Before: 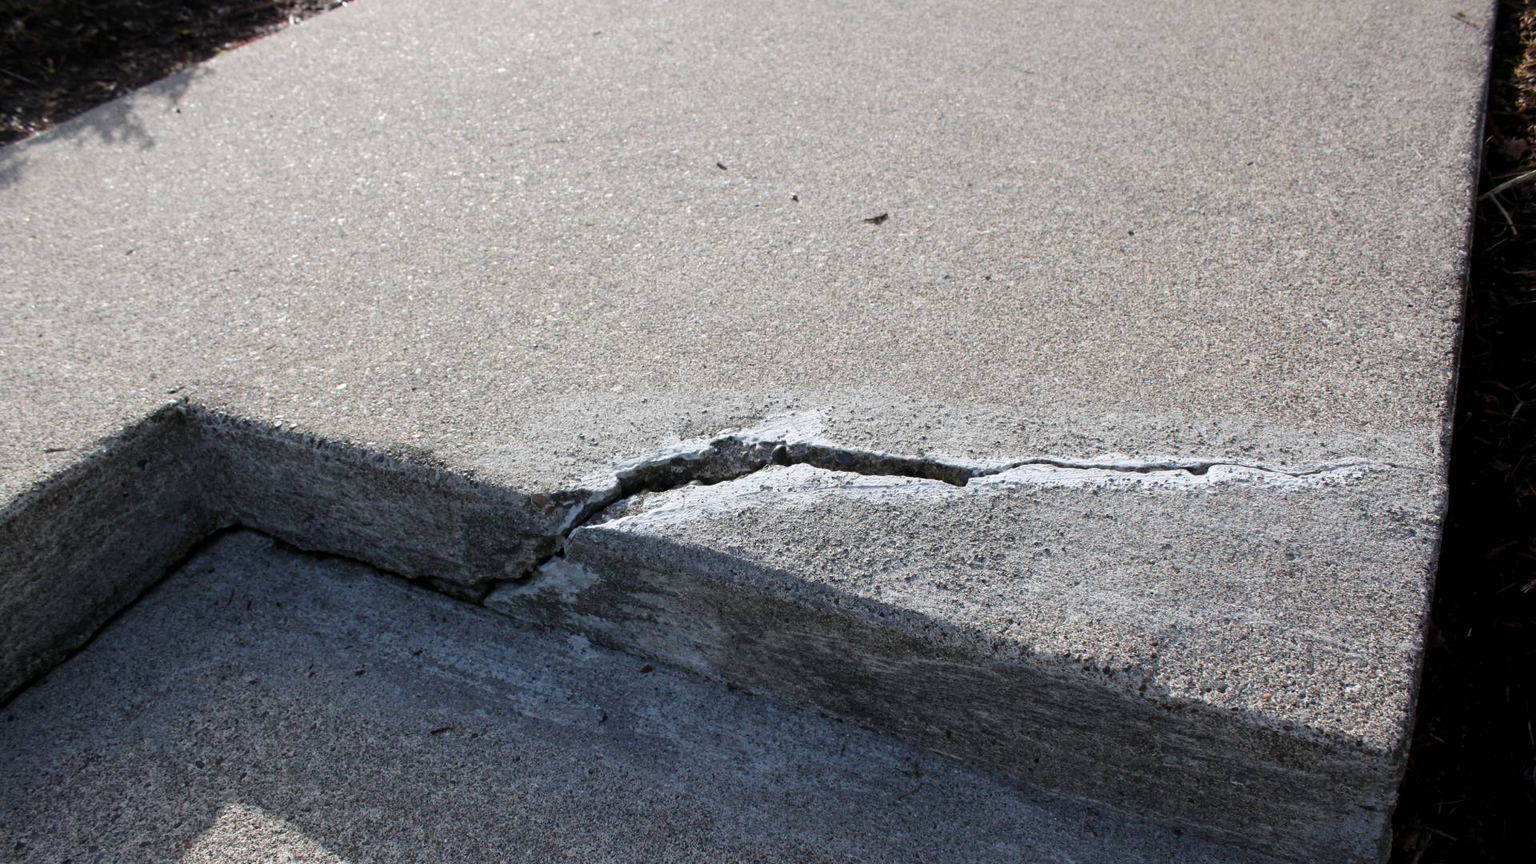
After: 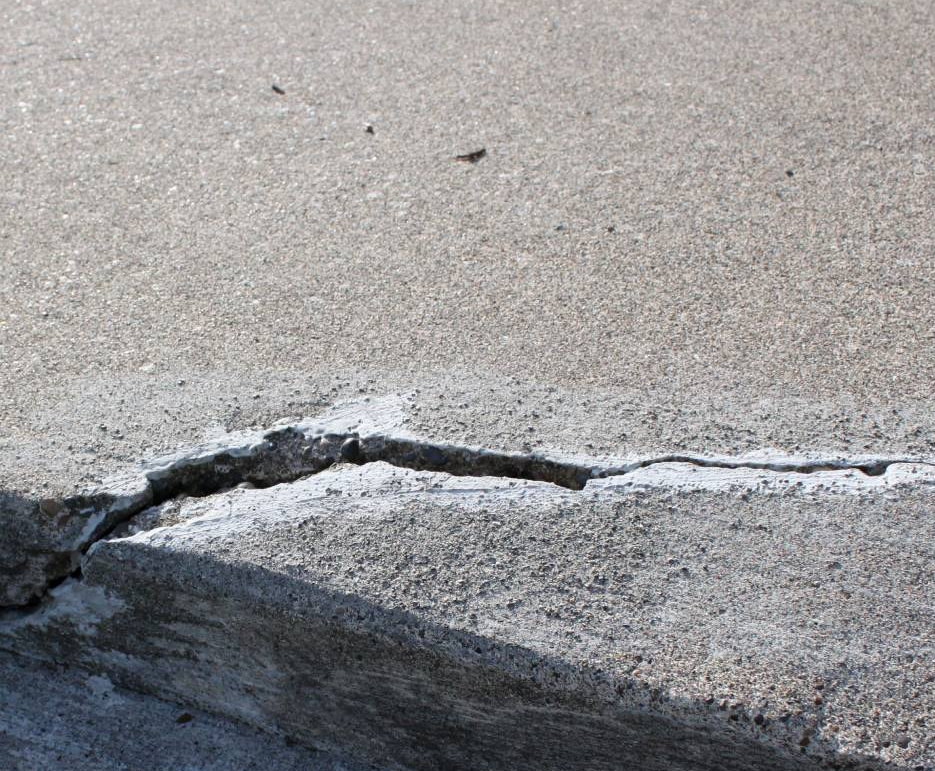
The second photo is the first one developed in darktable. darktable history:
crop: left 32.526%, top 10.995%, right 18.768%, bottom 17.545%
